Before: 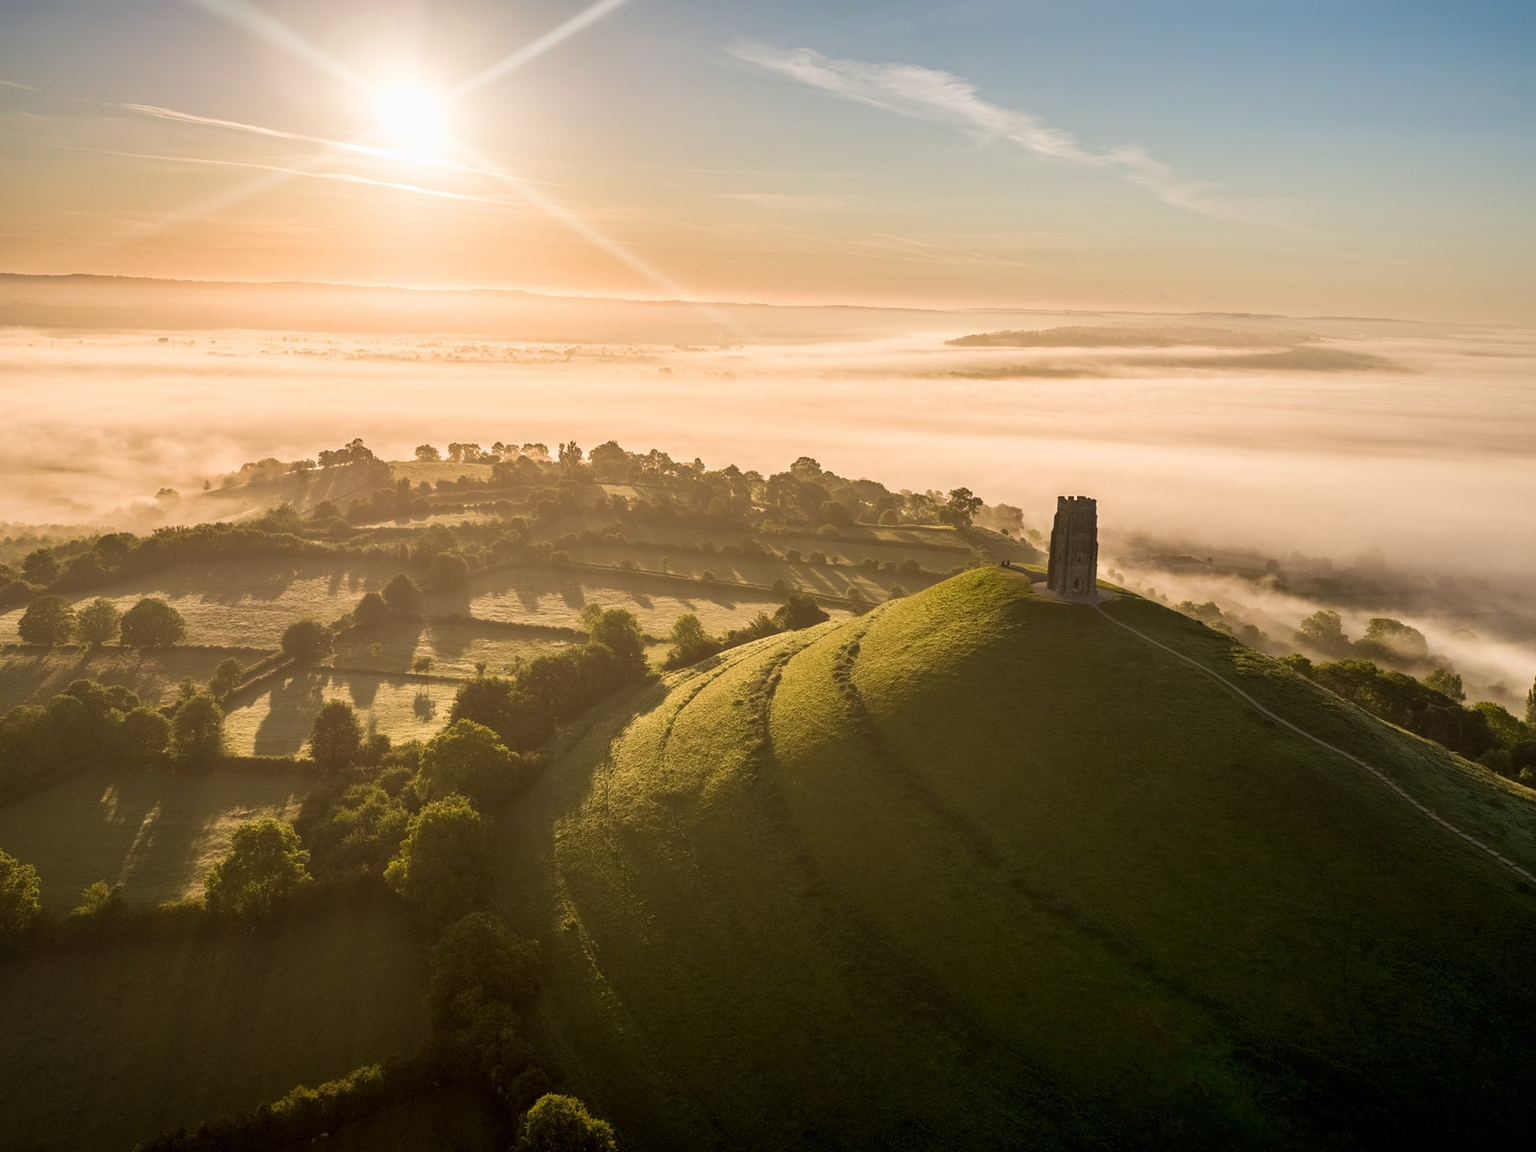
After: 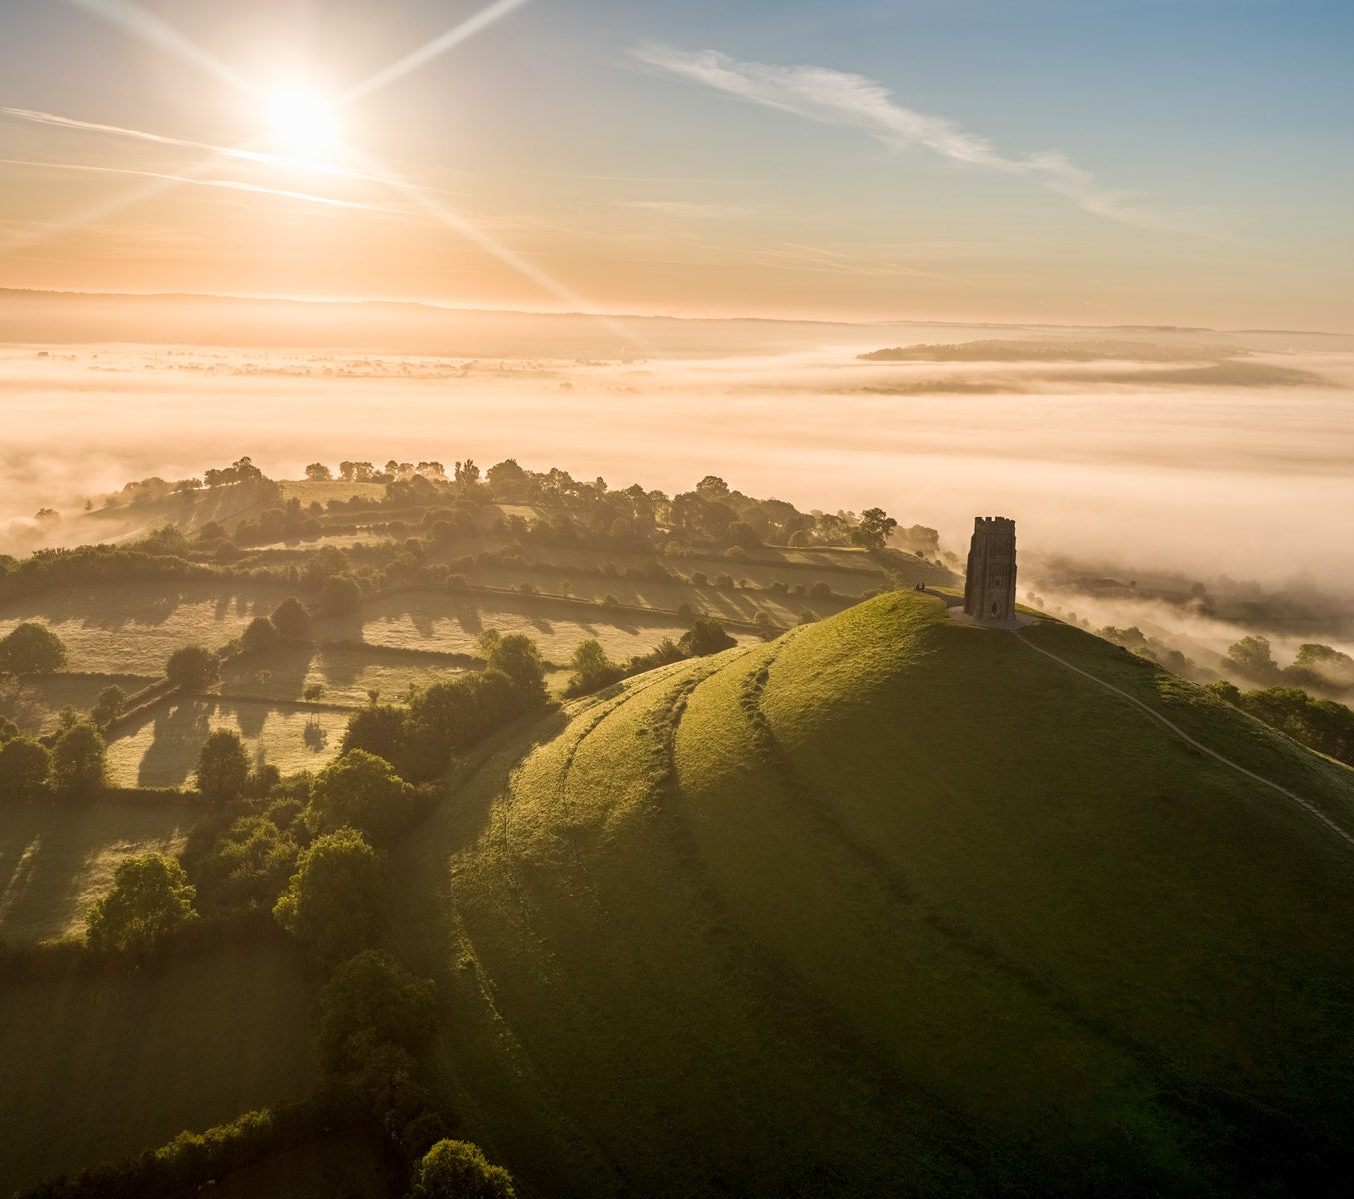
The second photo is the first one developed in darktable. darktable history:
crop: left 7.963%, right 7.36%
